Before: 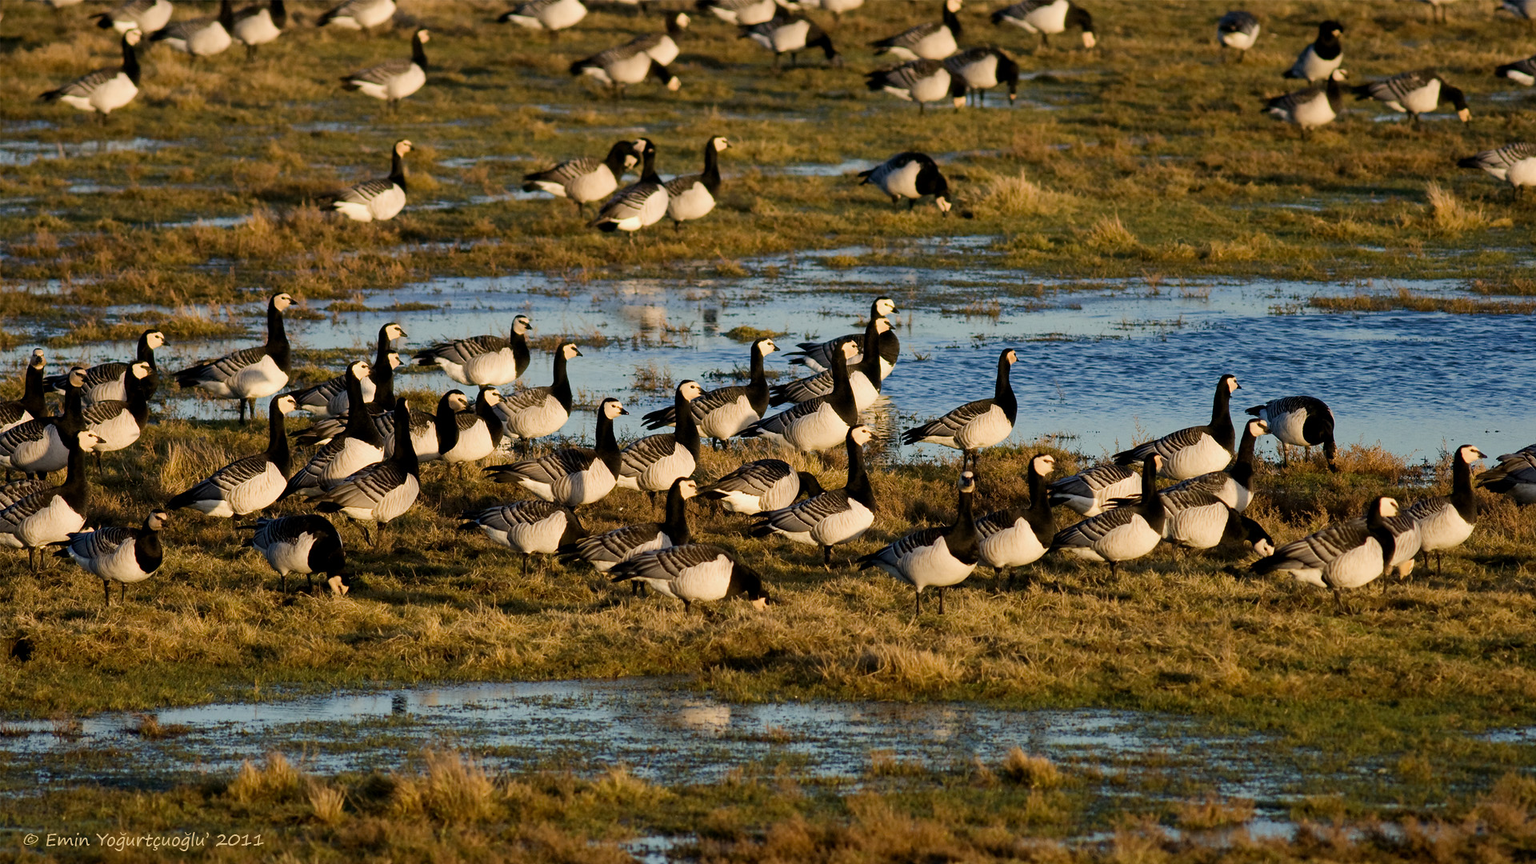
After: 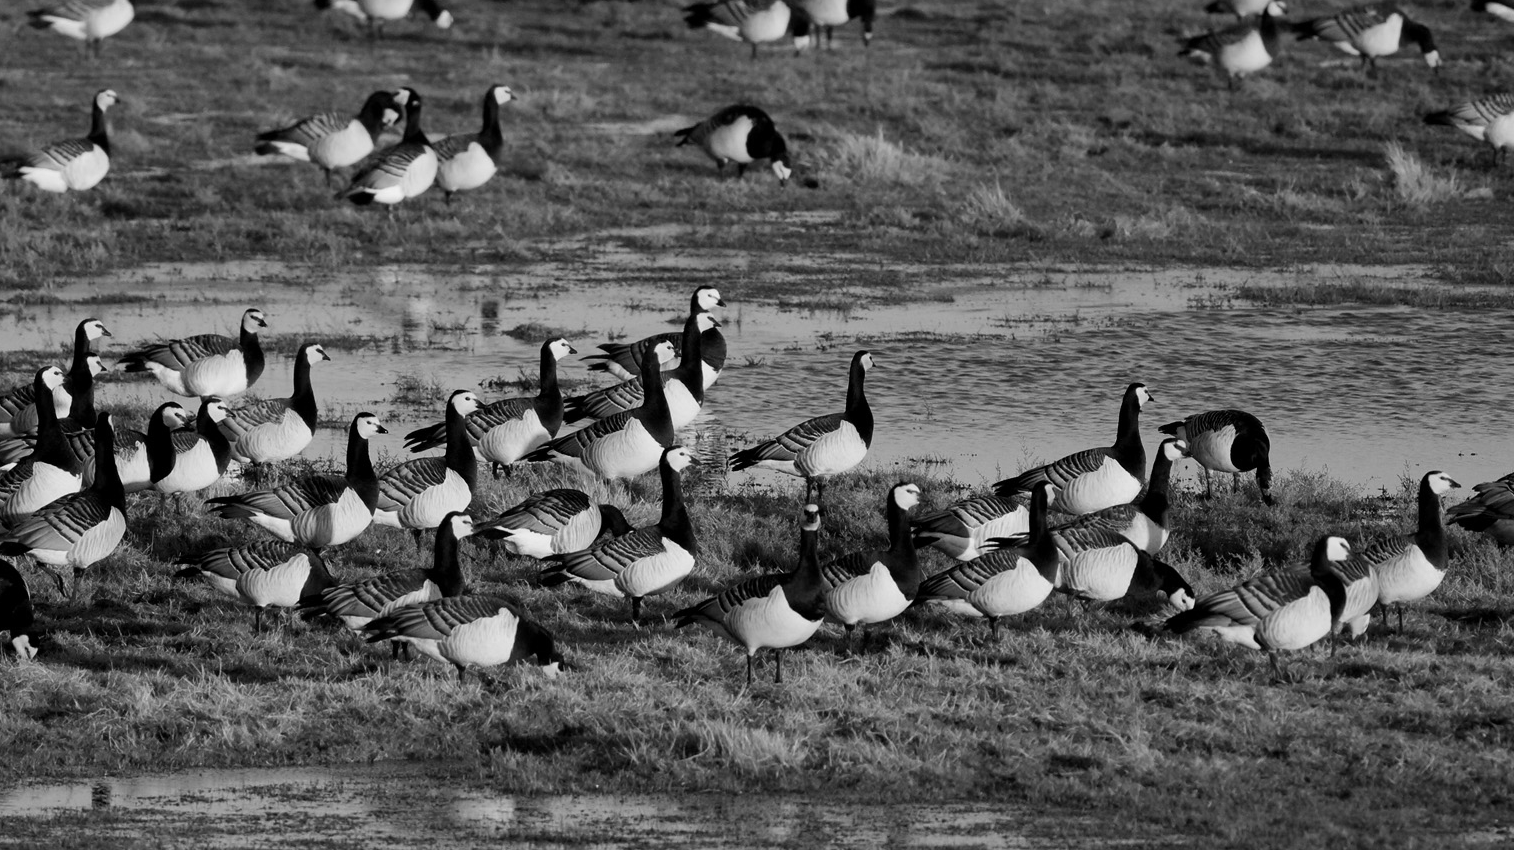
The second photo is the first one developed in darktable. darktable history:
crop and rotate: left 20.74%, top 7.912%, right 0.375%, bottom 13.378%
monochrome: a 32, b 64, size 2.3
